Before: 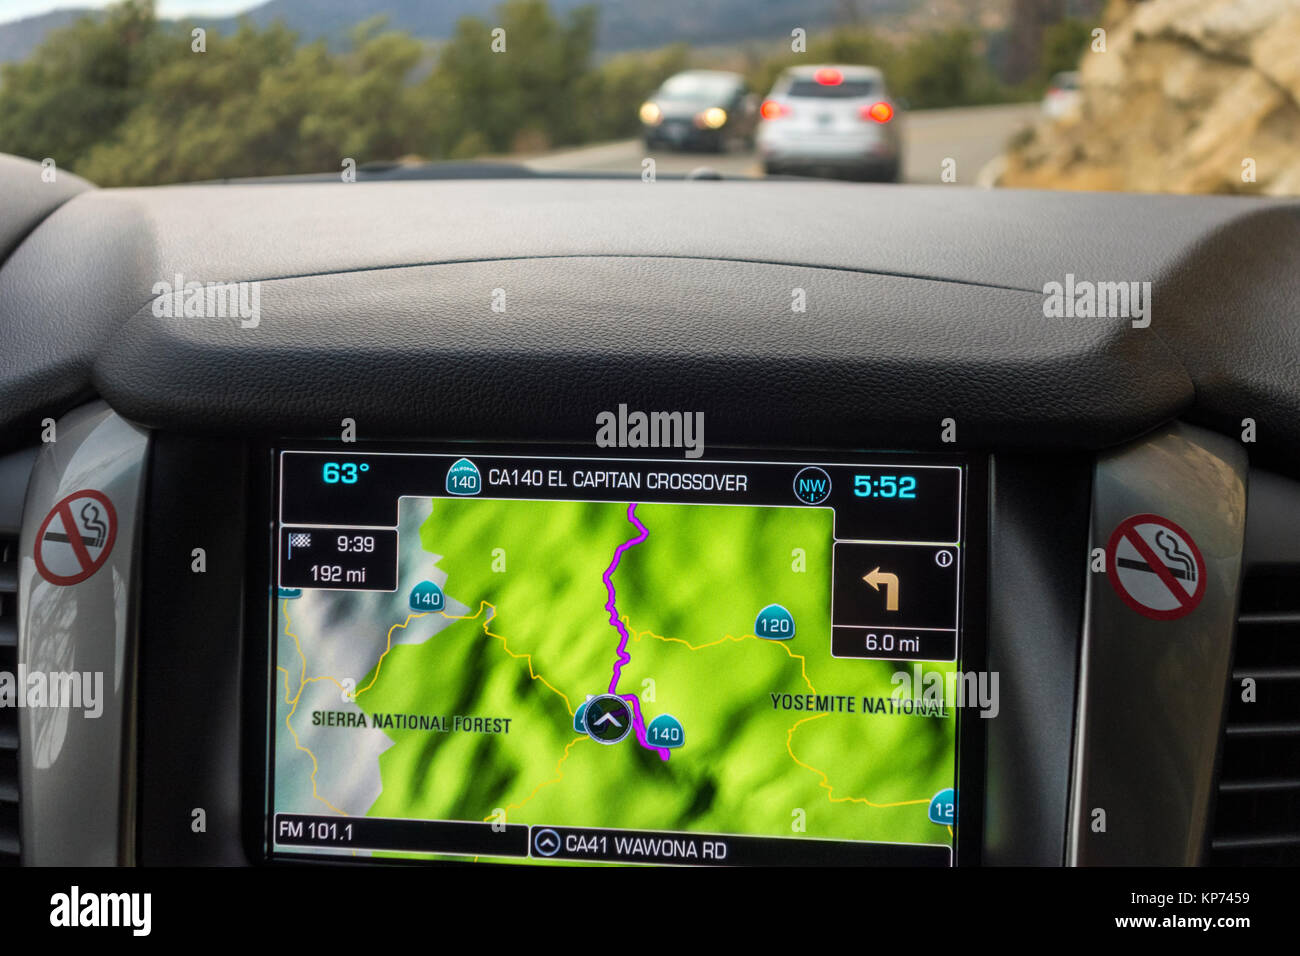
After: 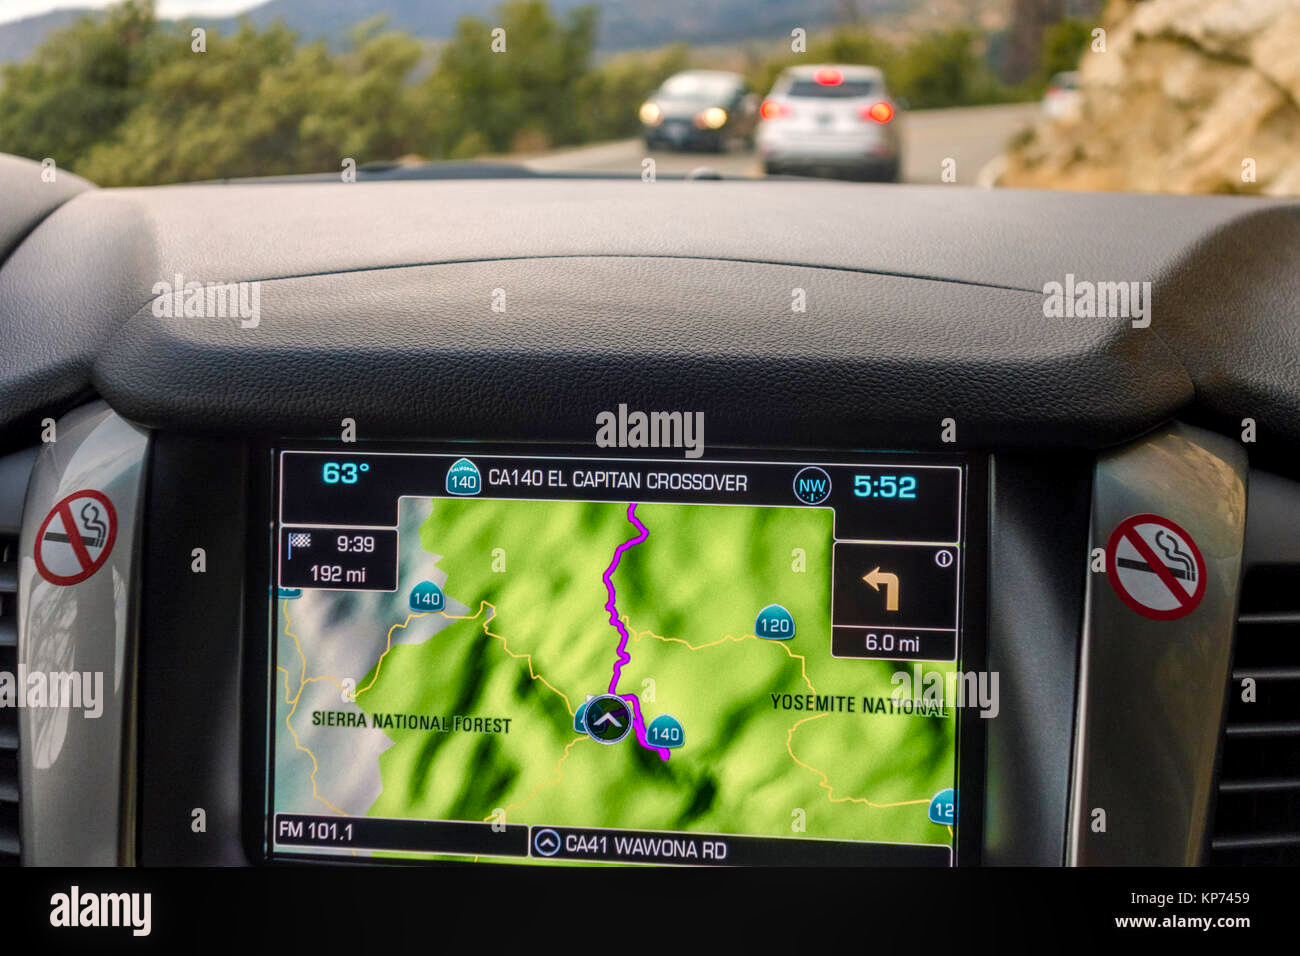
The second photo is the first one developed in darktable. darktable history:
color balance rgb: highlights gain › chroma 2.05%, highlights gain › hue 47.13°, perceptual saturation grading › global saturation 20%, perceptual saturation grading › highlights -49.928%, perceptual saturation grading › shadows 24.927%, perceptual brilliance grading › mid-tones 9.063%, perceptual brilliance grading › shadows 14.996%, global vibrance 20%
tone equalizer: on, module defaults
local contrast: on, module defaults
